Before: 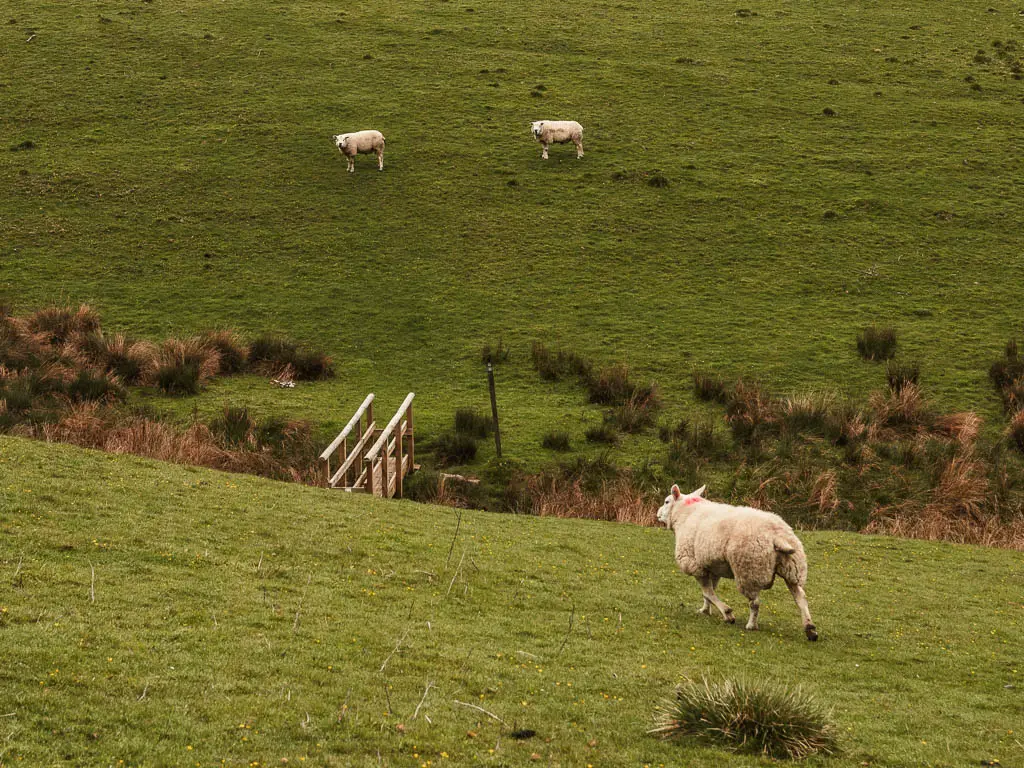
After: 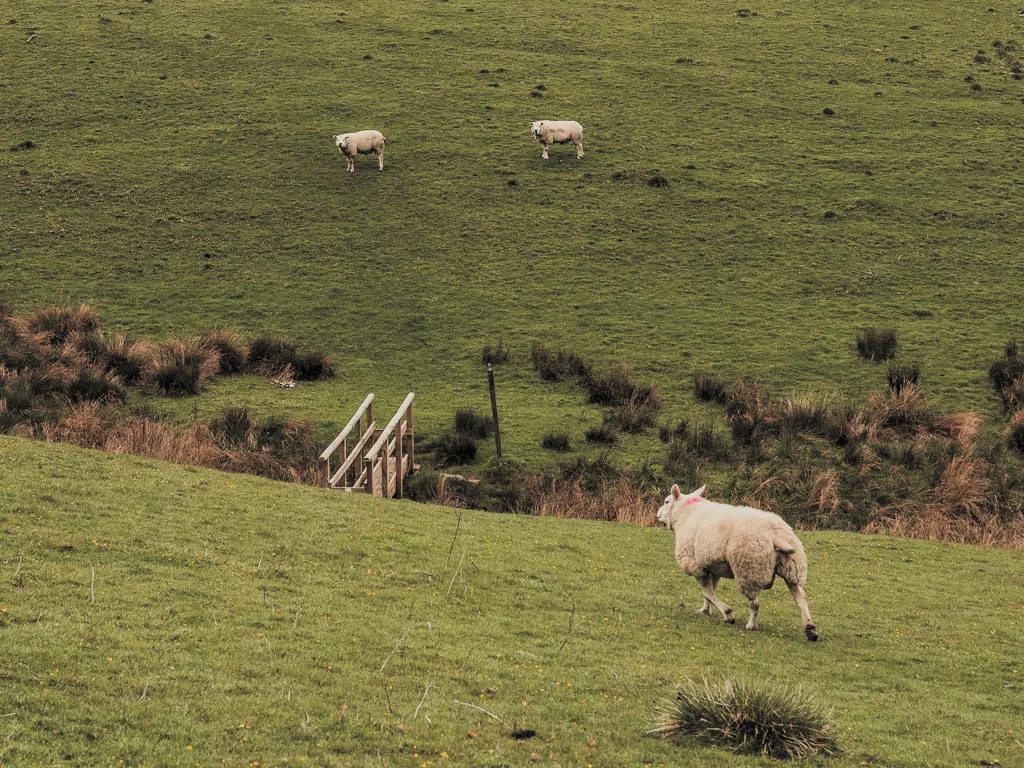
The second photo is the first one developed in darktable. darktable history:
rgb levels: levels [[0.029, 0.461, 0.922], [0, 0.5, 1], [0, 0.5, 1]]
filmic rgb: hardness 4.17
exposure: black level correction -0.03, compensate highlight preservation false
